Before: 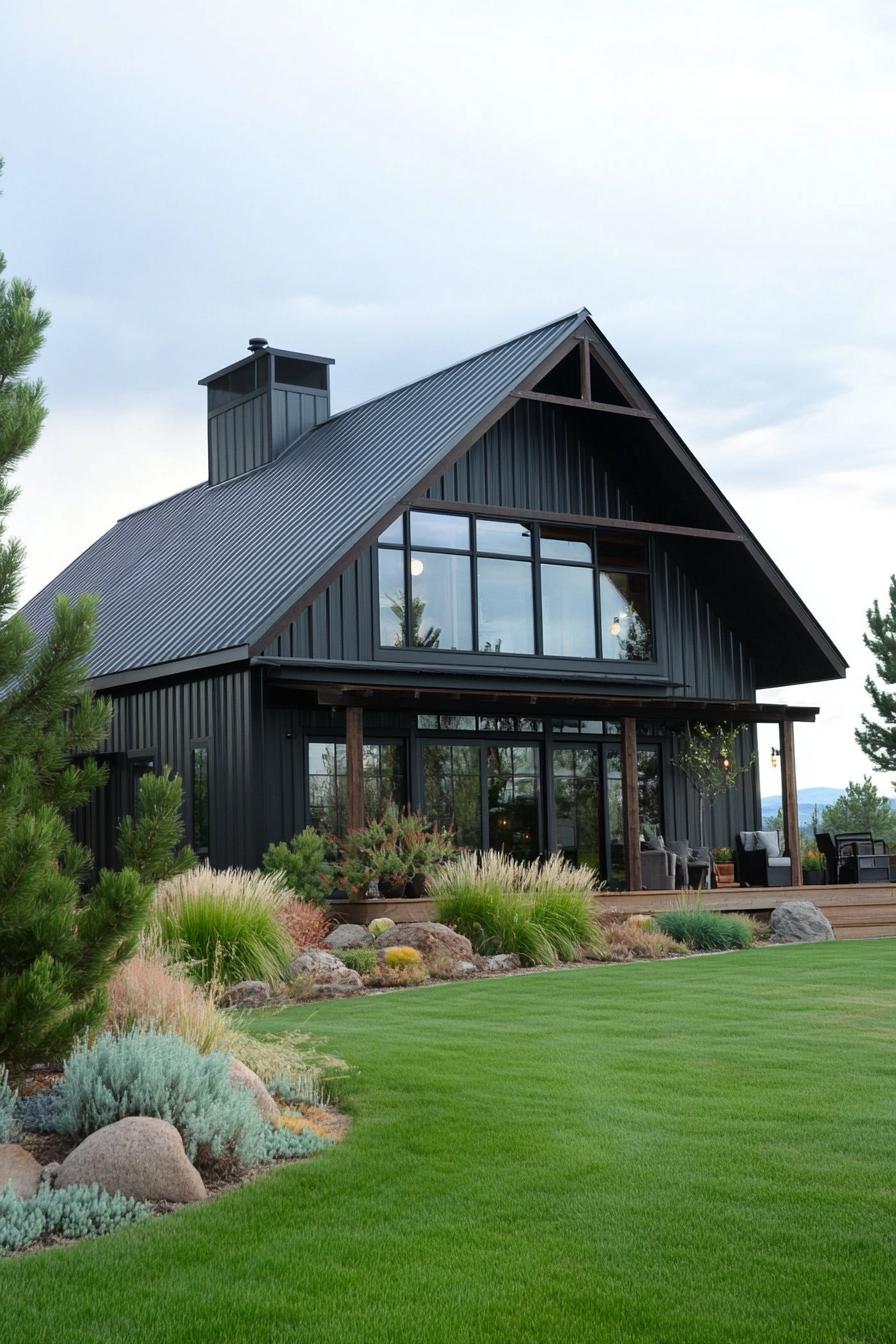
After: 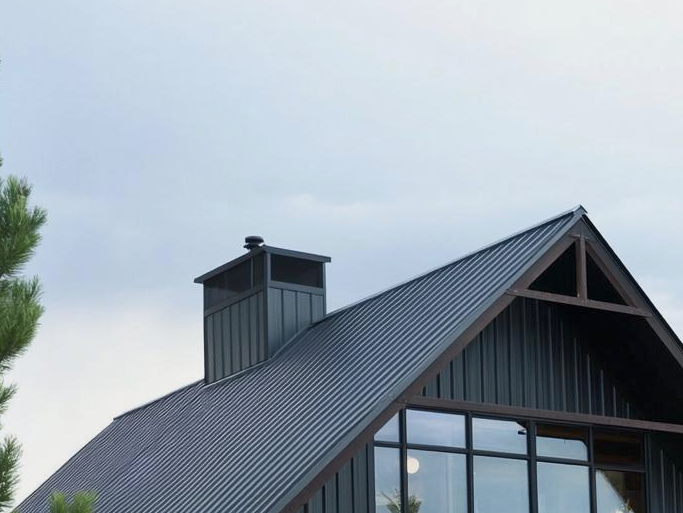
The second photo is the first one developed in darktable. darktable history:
crop: left 0.529%, top 7.633%, right 23.189%, bottom 54.139%
tone equalizer: -8 EV 0.256 EV, -7 EV 0.427 EV, -6 EV 0.442 EV, -5 EV 0.212 EV, -3 EV -0.272 EV, -2 EV -0.409 EV, -1 EV -0.392 EV, +0 EV -0.222 EV
